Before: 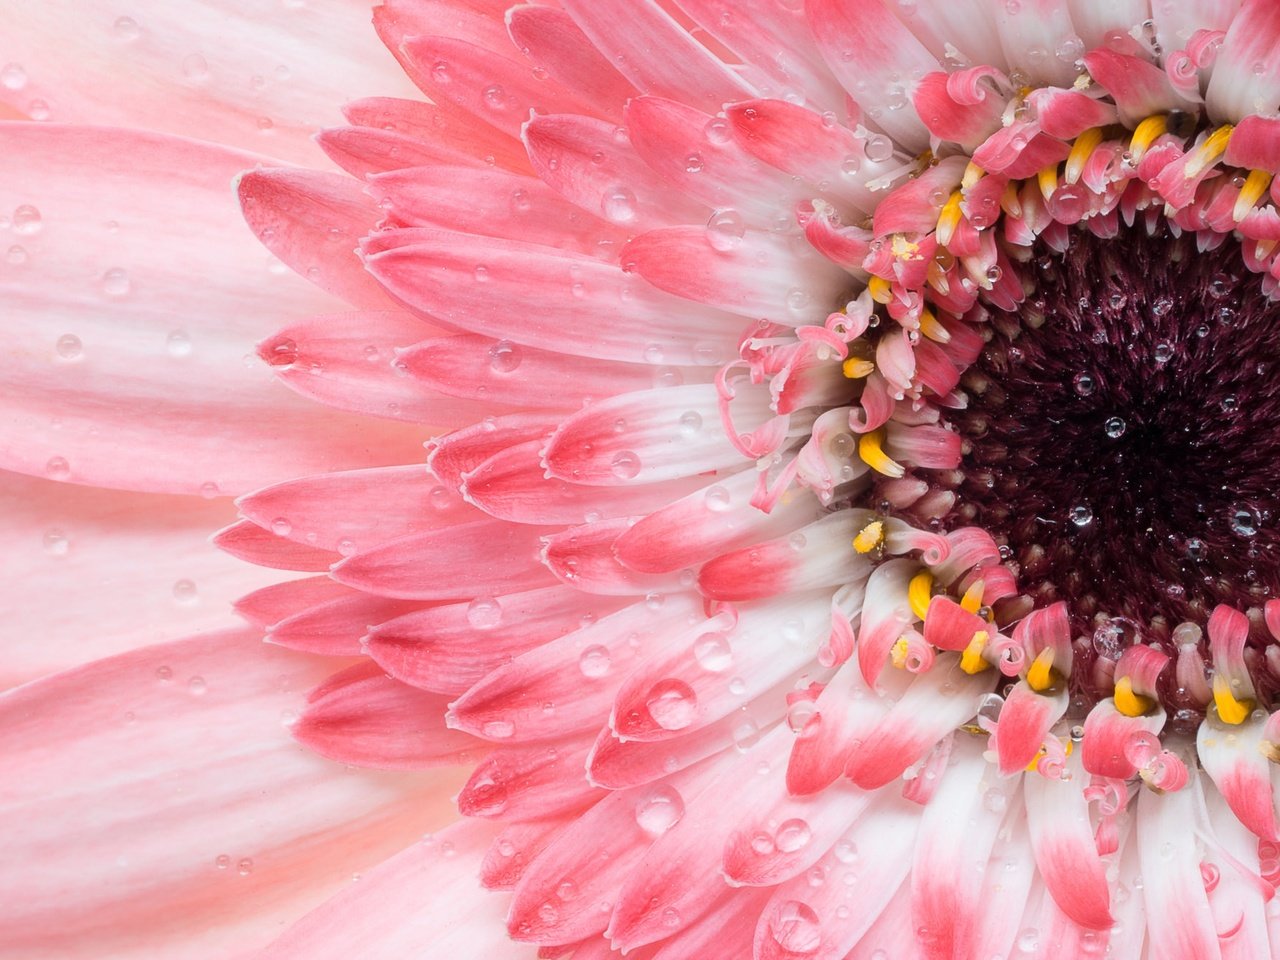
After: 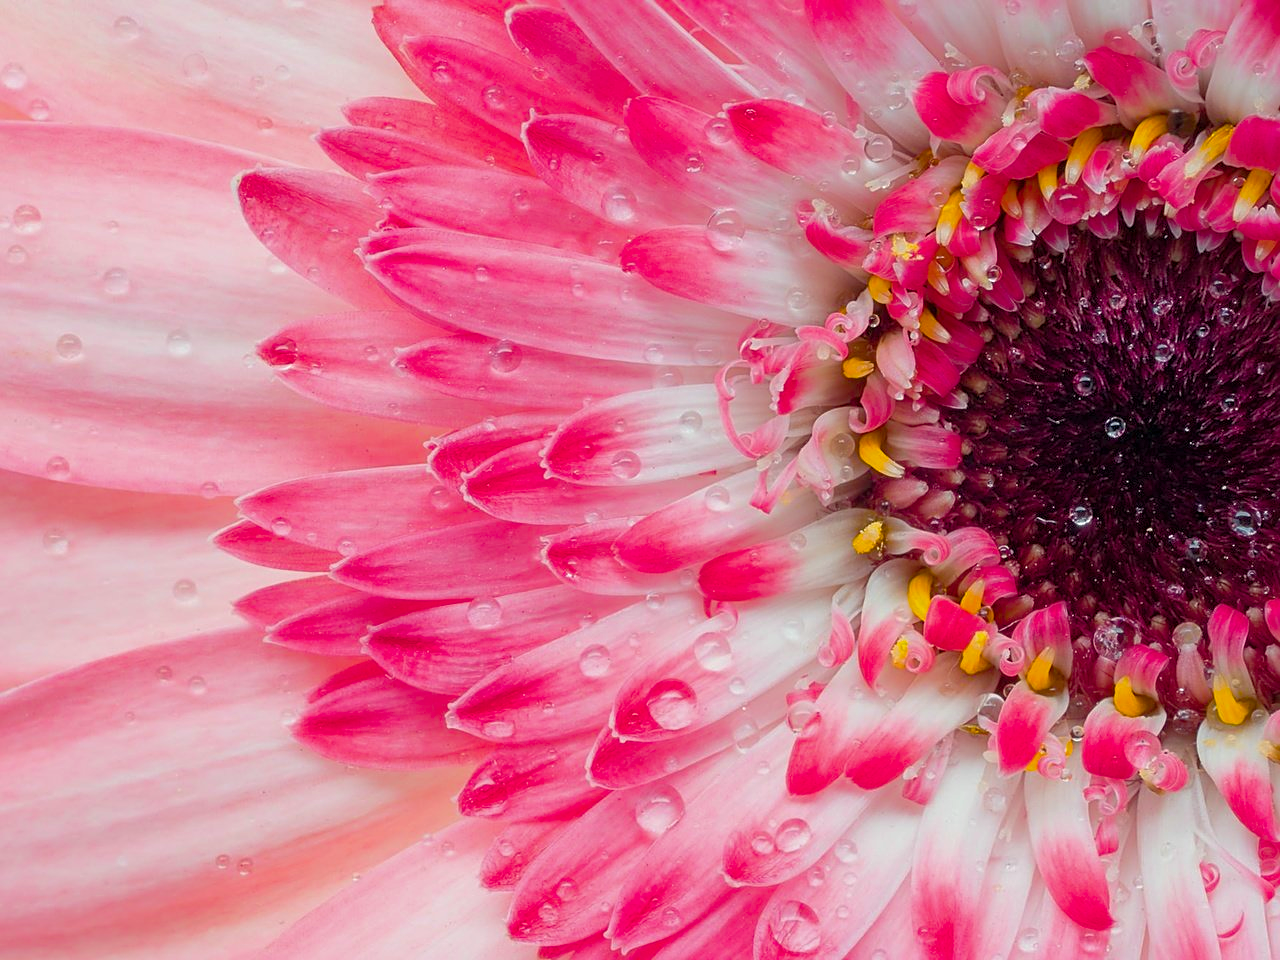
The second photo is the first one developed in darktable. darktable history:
color calibration: output R [0.972, 0.068, -0.094, 0], output G [-0.178, 1.216, -0.086, 0], output B [0.095, -0.136, 0.98, 0], illuminant same as pipeline (D50), adaptation XYZ, x 0.346, y 0.358, temperature 5016.67 K
tone equalizer: -8 EV 0.232 EV, -7 EV 0.412 EV, -6 EV 0.429 EV, -5 EV 0.247 EV, -3 EV -0.245 EV, -2 EV -0.423 EV, -1 EV -0.442 EV, +0 EV -0.258 EV, edges refinement/feathering 500, mask exposure compensation -1.57 EV, preserve details no
exposure: exposure 0.203 EV, compensate highlight preservation false
sharpen: on, module defaults
color balance rgb: shadows fall-off 102.042%, perceptual saturation grading › global saturation 37.14%, perceptual brilliance grading › highlights 5.272%, perceptual brilliance grading › shadows -10.387%, mask middle-gray fulcrum 21.759%, contrast -10.477%
